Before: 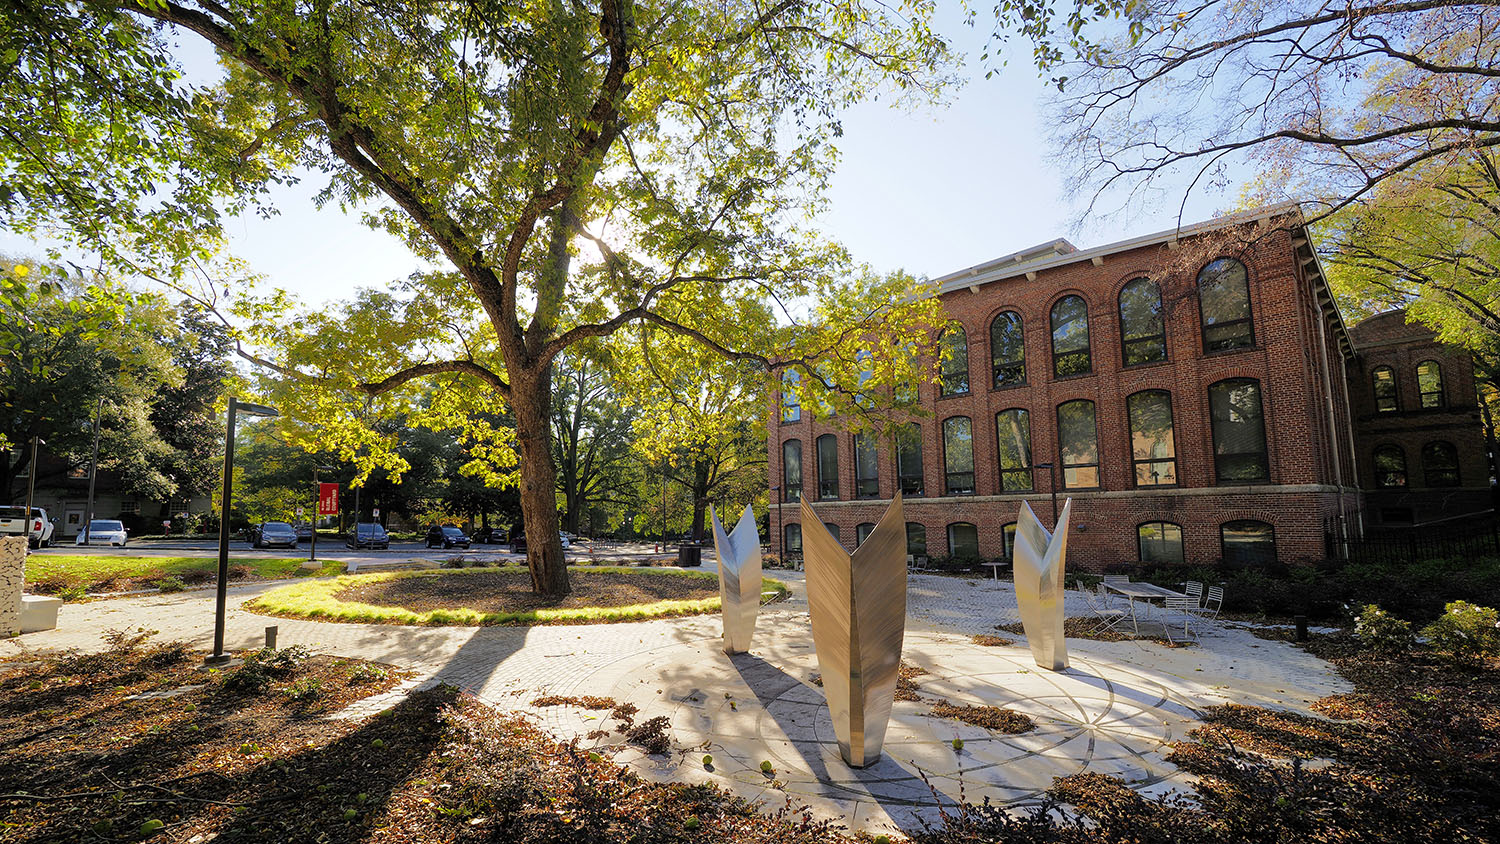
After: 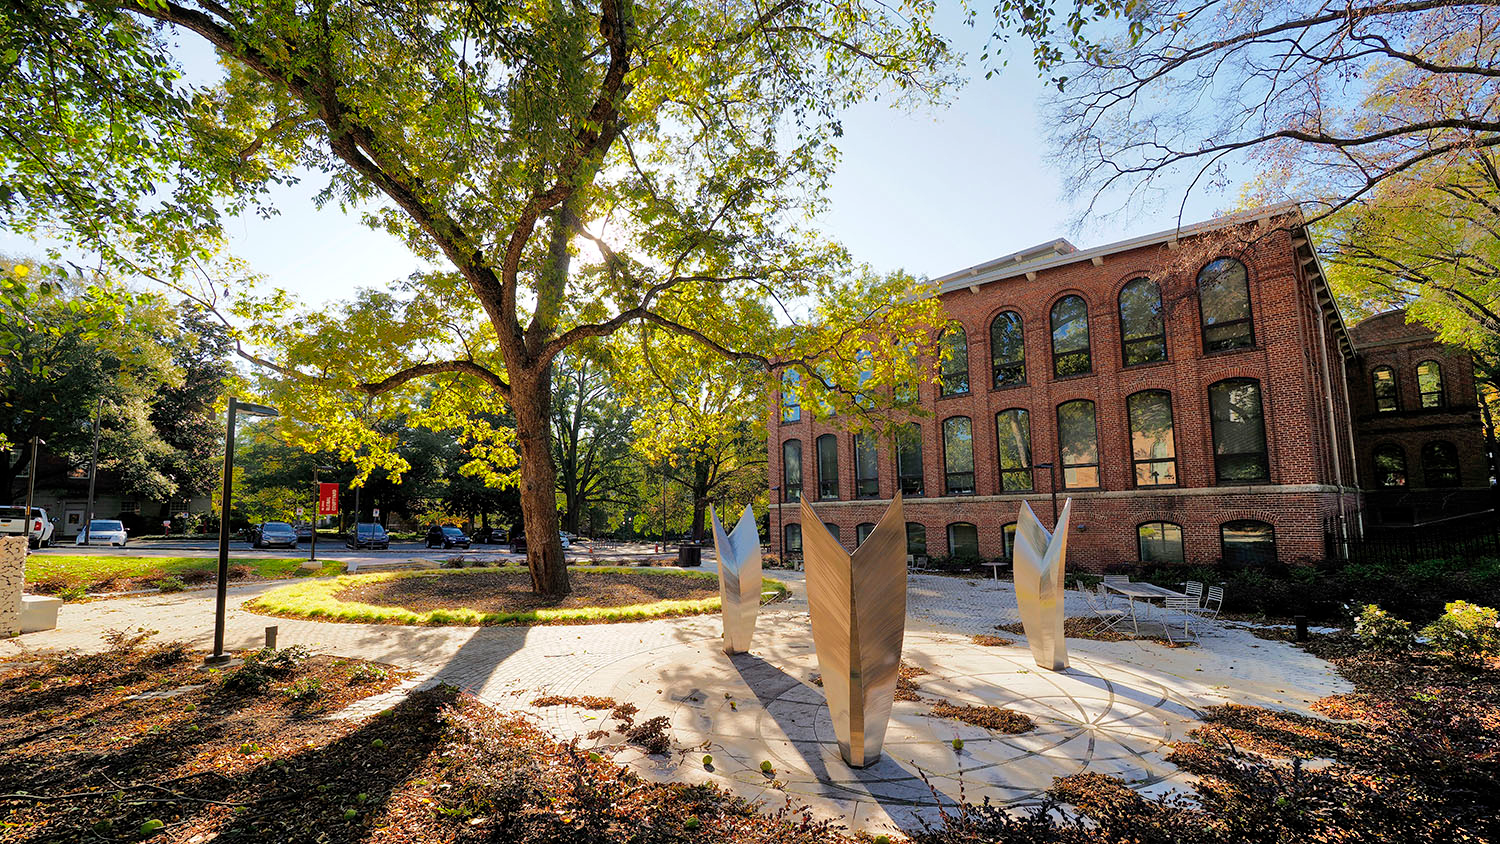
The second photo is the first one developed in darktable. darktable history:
shadows and highlights: shadows 52.77, highlights color adjustment 41.73%, soften with gaussian
exposure: exposure 0.014 EV, compensate exposure bias true, compensate highlight preservation false
